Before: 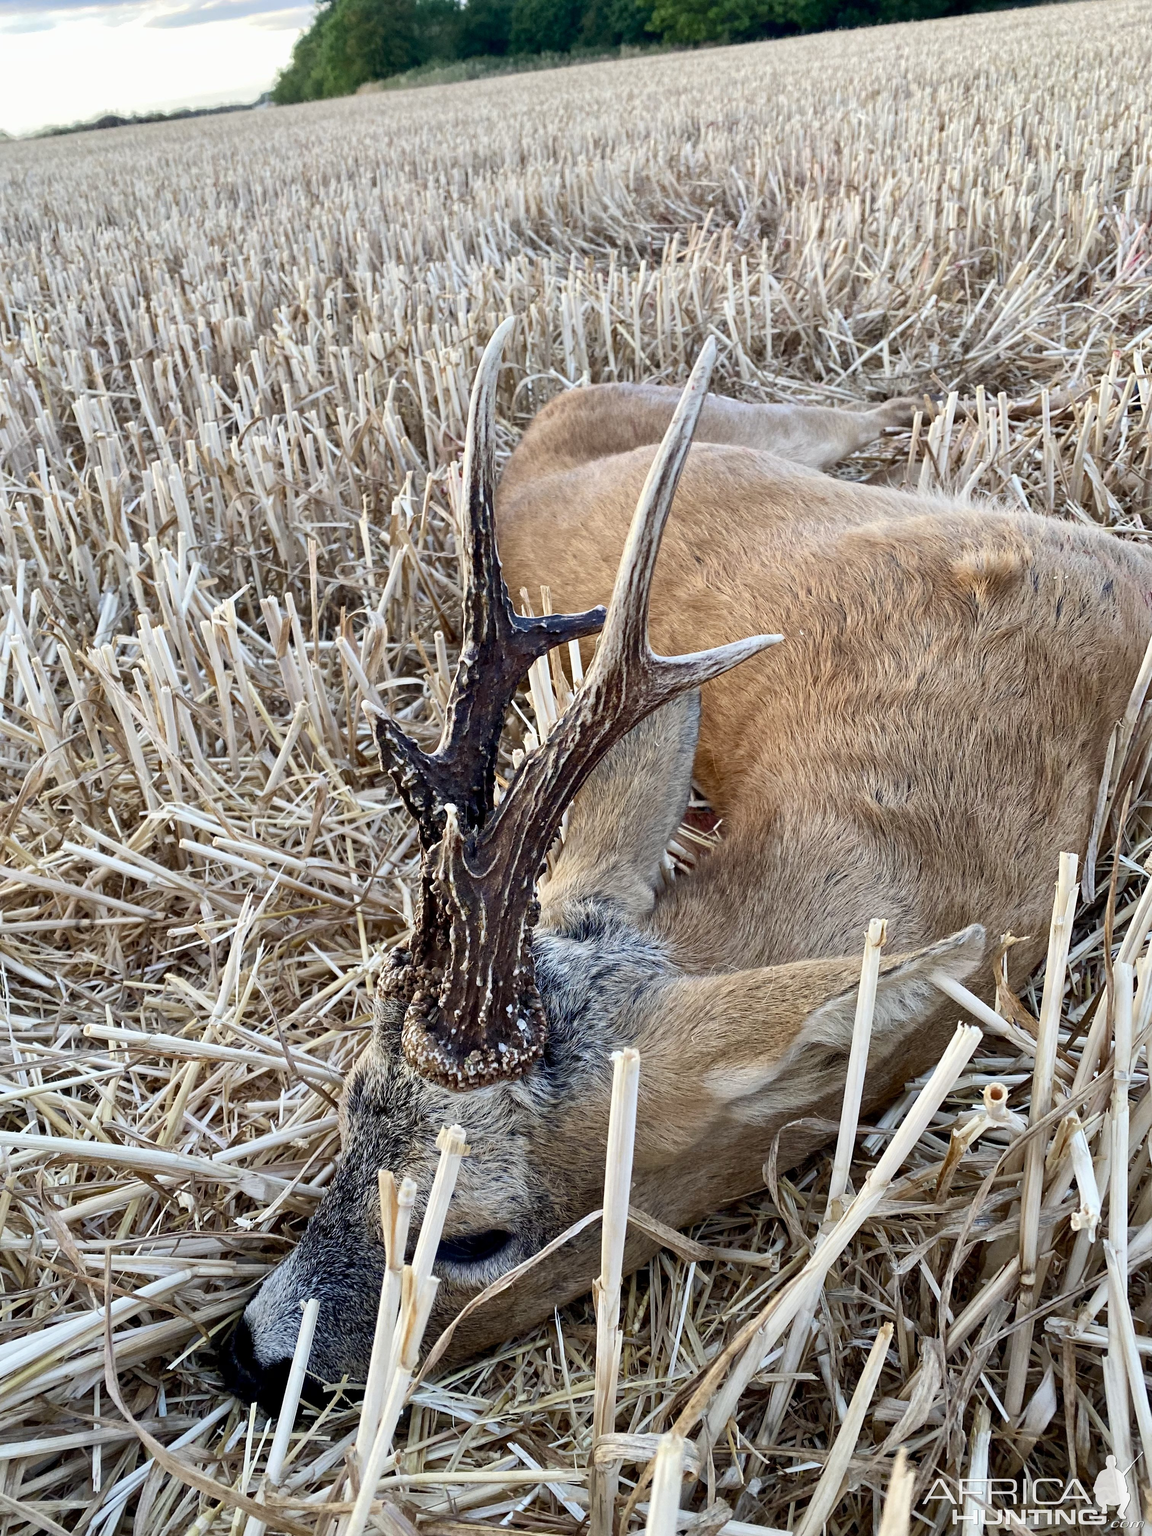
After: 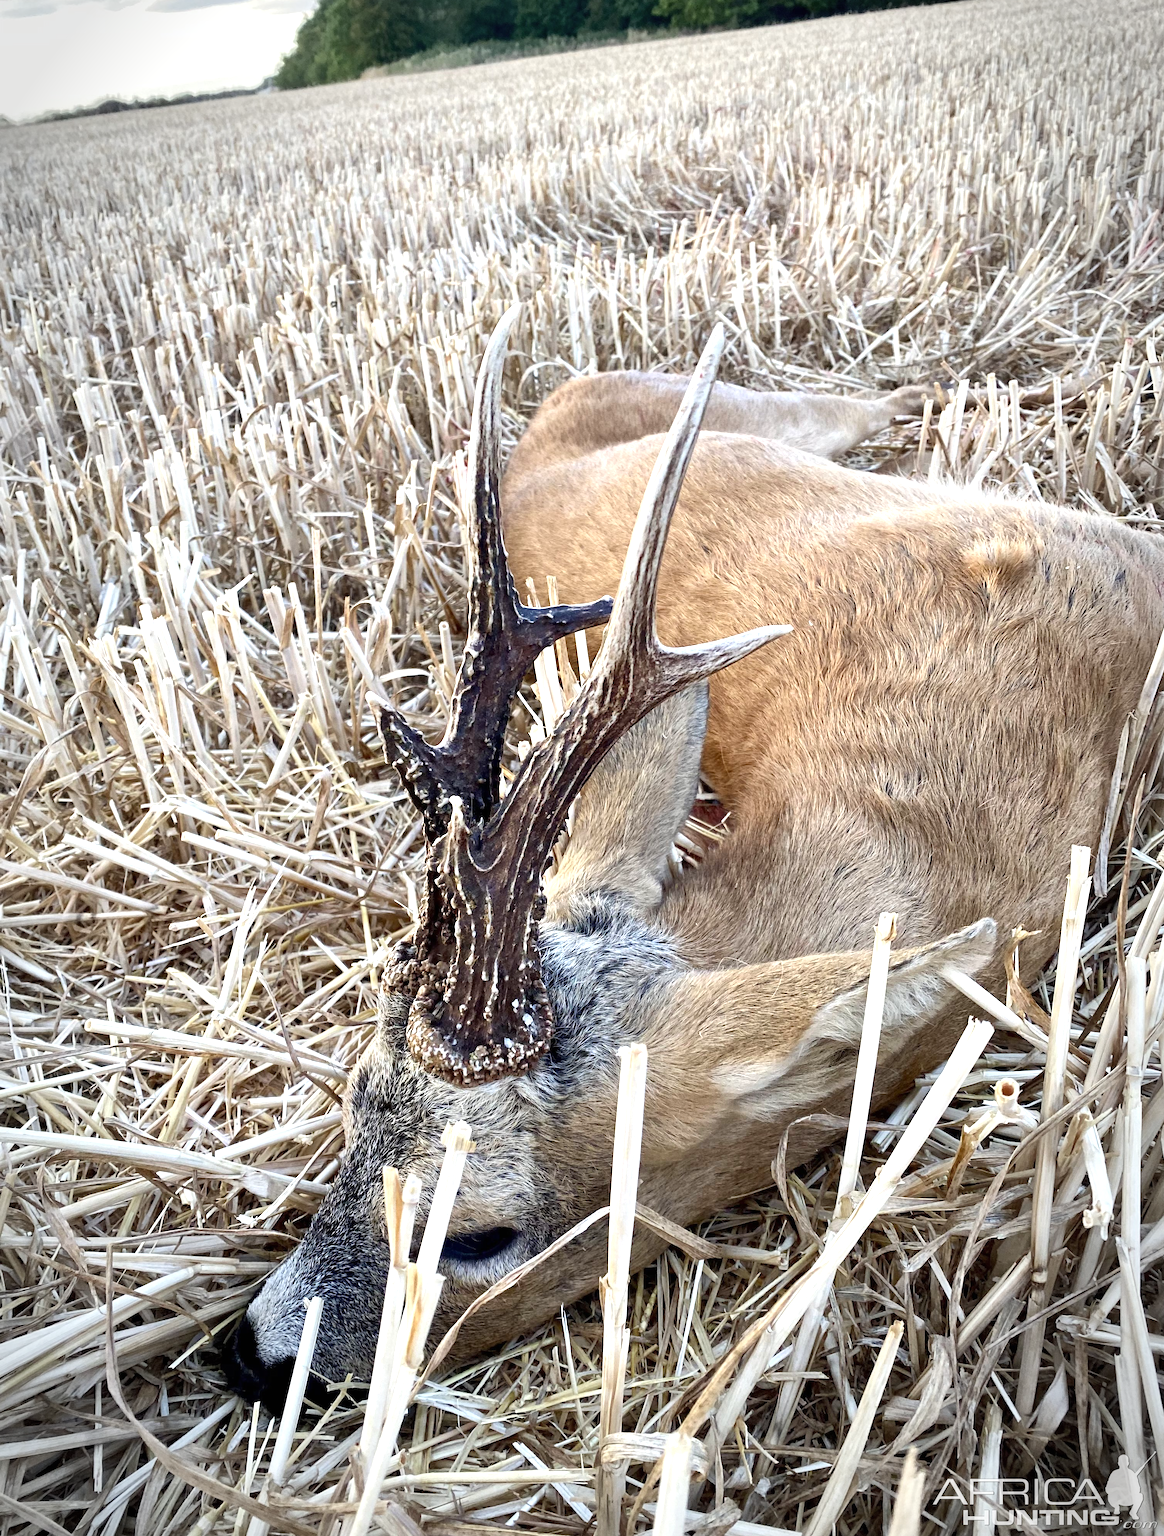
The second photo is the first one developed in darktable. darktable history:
crop: top 1.076%, right 0.028%
base curve: preserve colors none
exposure: black level correction 0, exposure 0.694 EV, compensate highlight preservation false
vignetting: automatic ratio true
